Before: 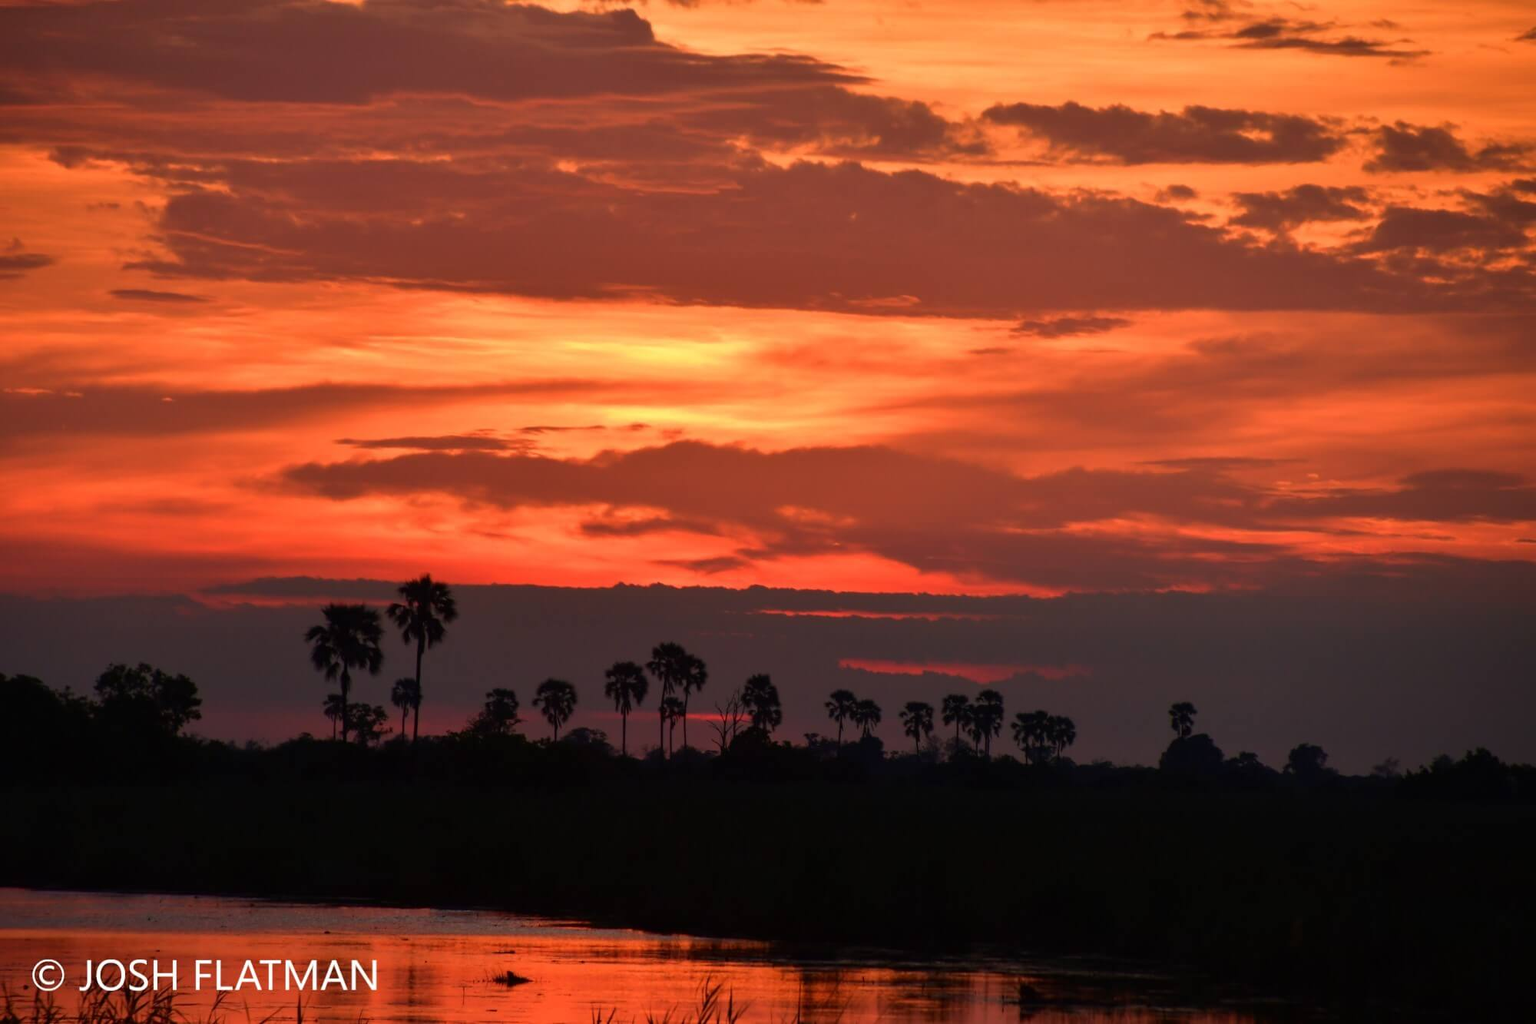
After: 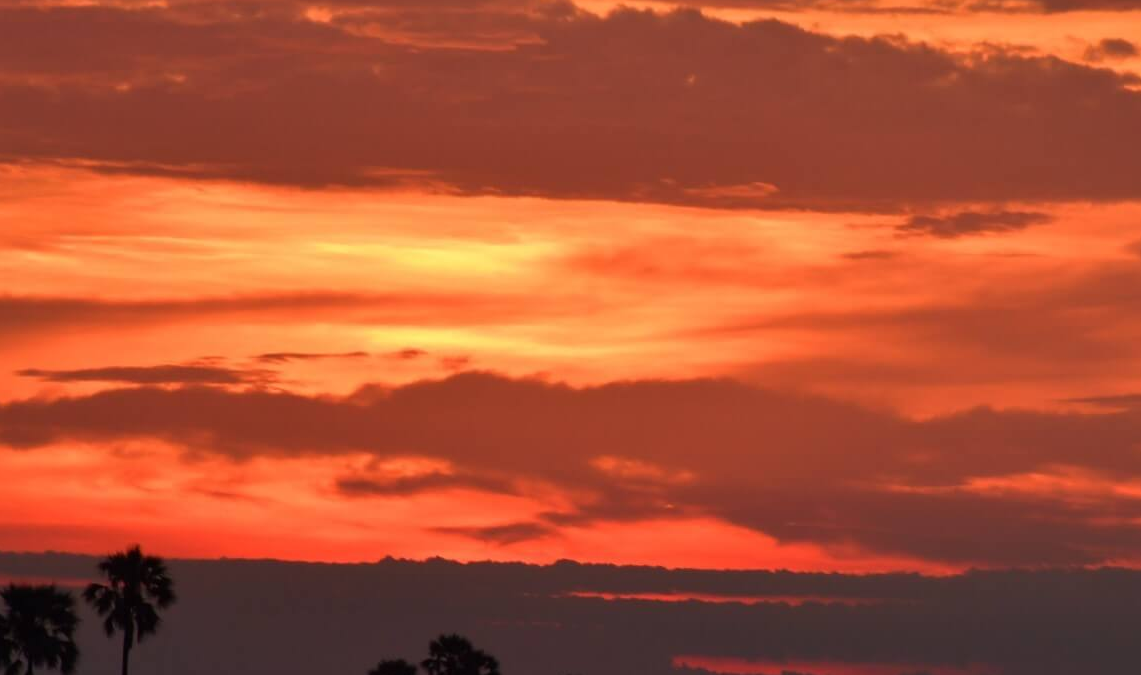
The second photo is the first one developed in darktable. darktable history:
crop: left 21.002%, top 15.168%, right 21.922%, bottom 34.154%
